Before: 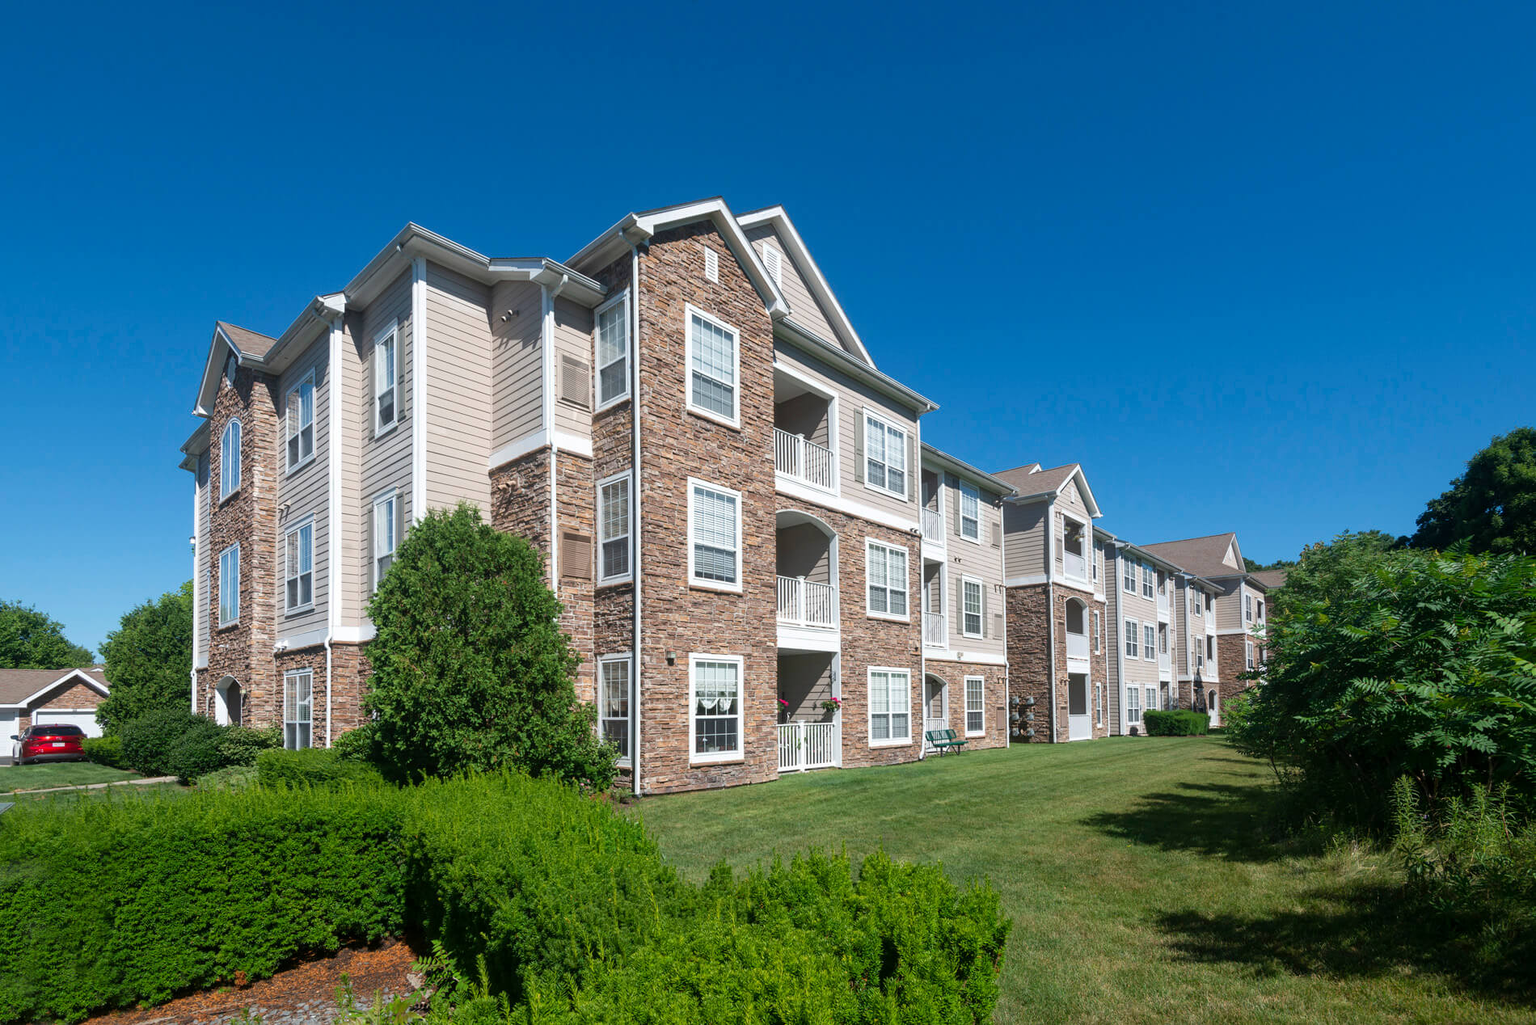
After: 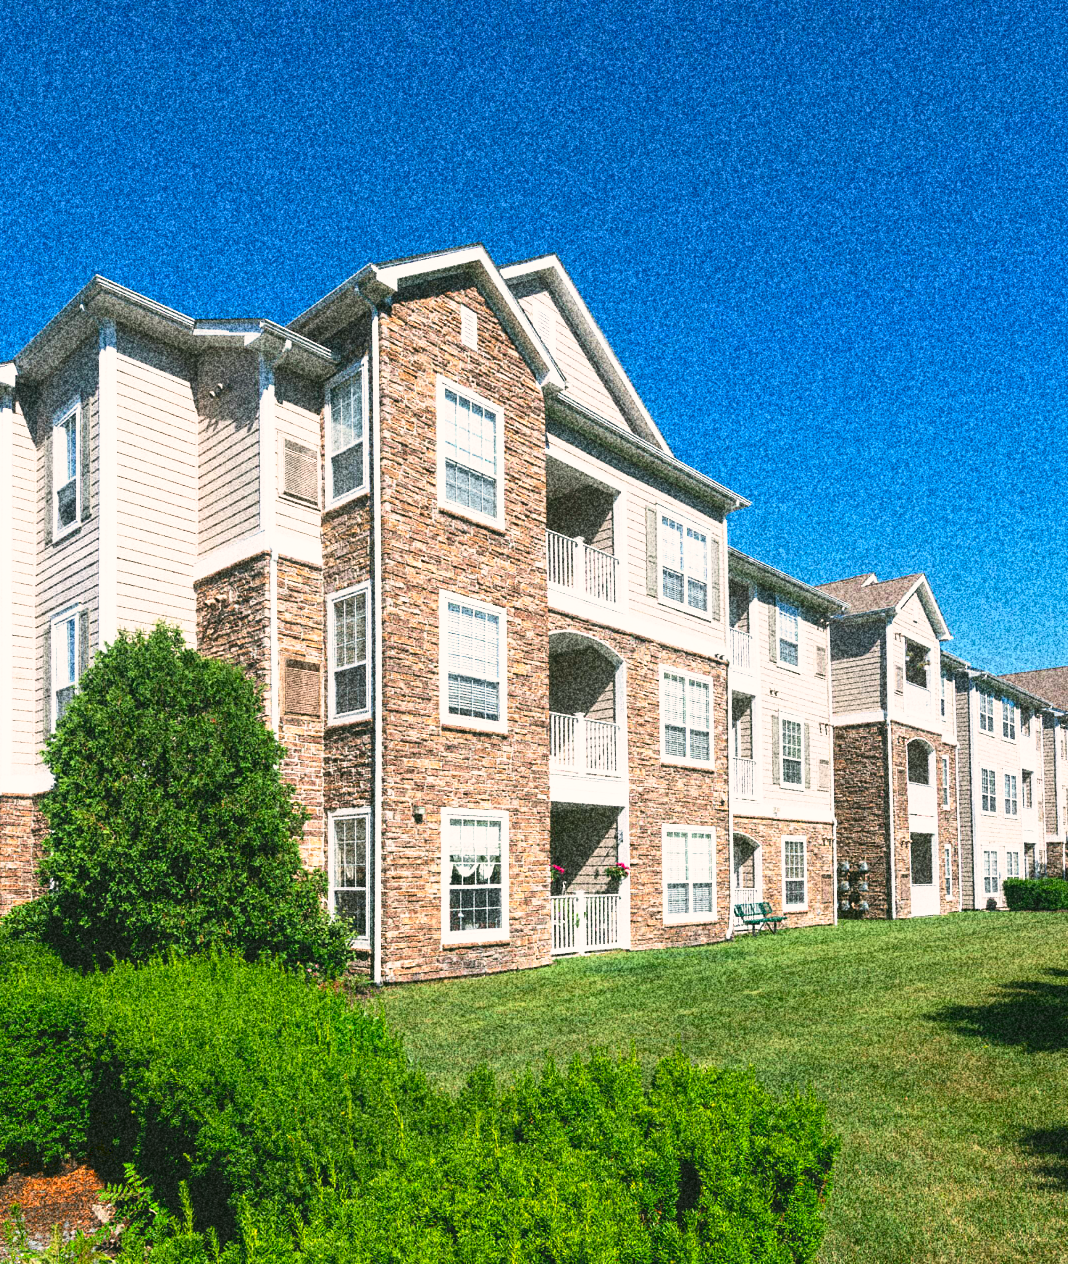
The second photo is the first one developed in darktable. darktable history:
tone curve: curves: ch0 [(0, 0) (0.003, 0.116) (0.011, 0.116) (0.025, 0.113) (0.044, 0.114) (0.069, 0.118) (0.1, 0.137) (0.136, 0.171) (0.177, 0.213) (0.224, 0.259) (0.277, 0.316) (0.335, 0.381) (0.399, 0.458) (0.468, 0.548) (0.543, 0.654) (0.623, 0.775) (0.709, 0.895) (0.801, 0.972) (0.898, 0.991) (1, 1)], preserve colors none
color correction: highlights a* 4.02, highlights b* 4.98, shadows a* -7.55, shadows b* 4.98
crop: left 21.674%, right 22.086%
grain: coarseness 30.02 ISO, strength 100%
